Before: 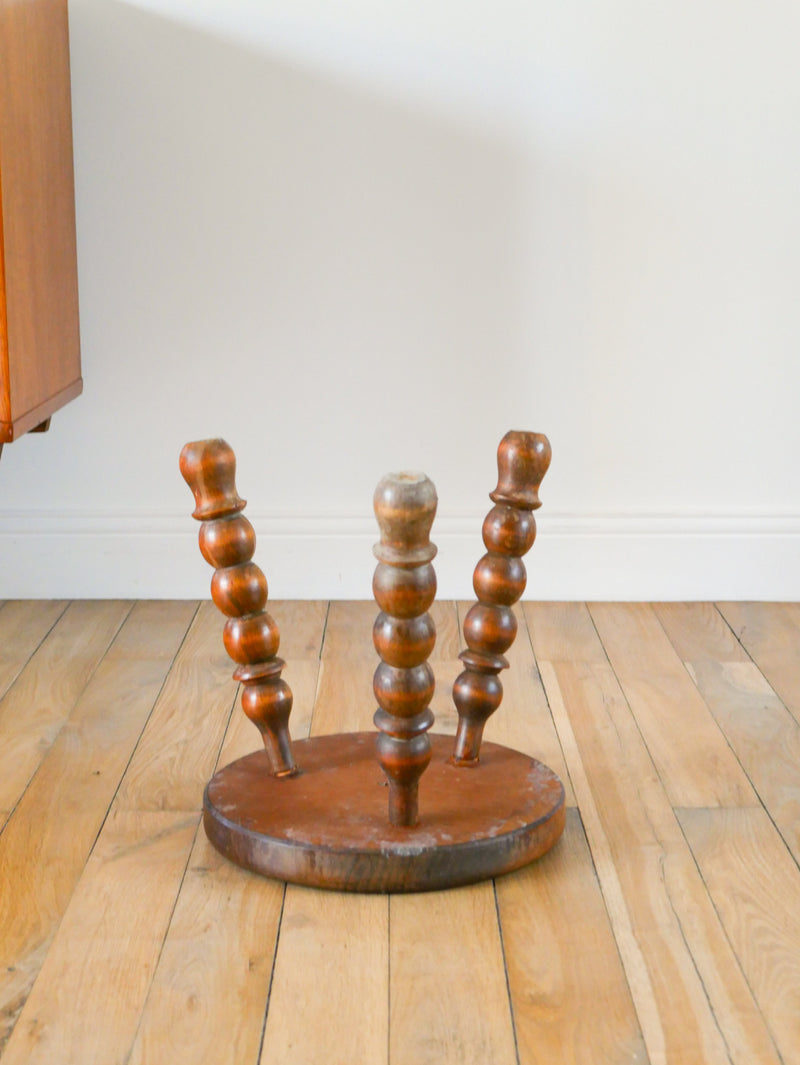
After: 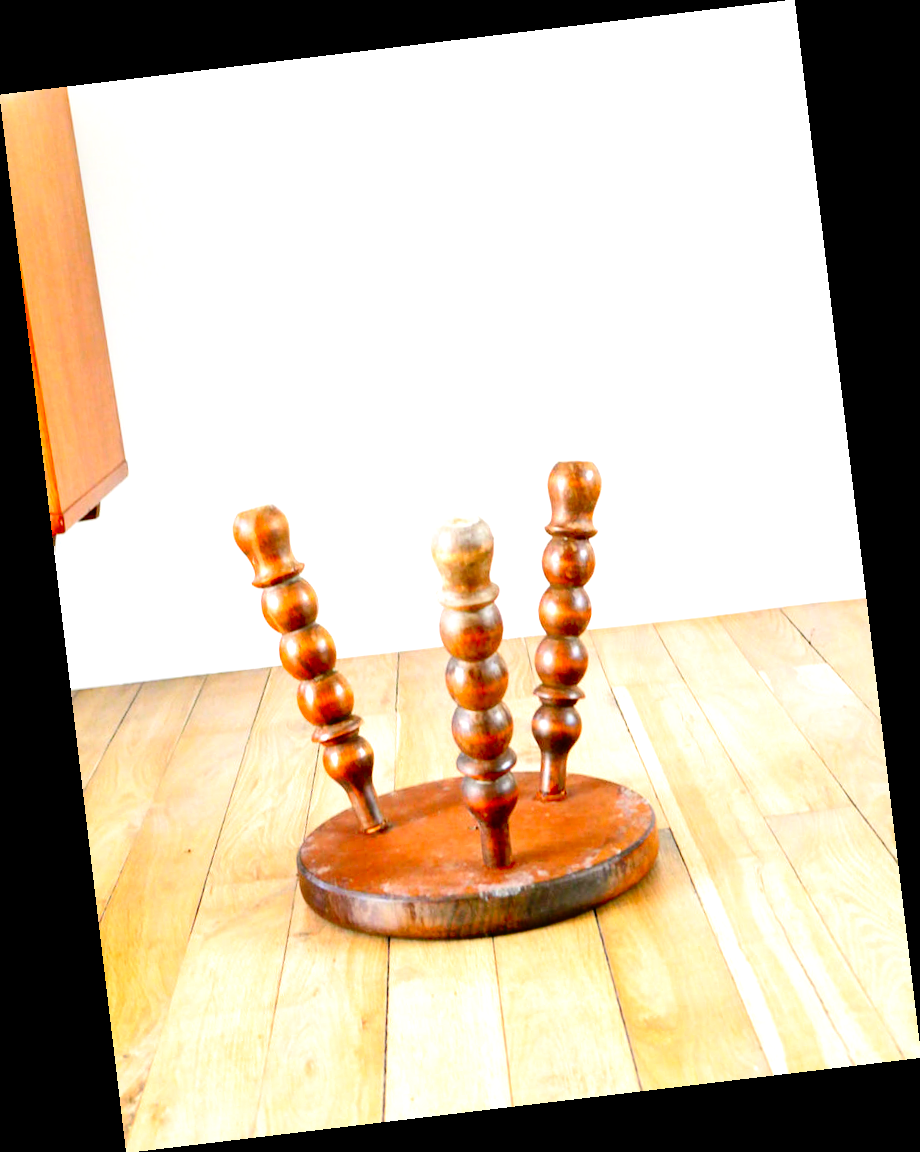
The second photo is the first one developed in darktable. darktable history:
filmic rgb: black relative exposure -8.7 EV, white relative exposure 2.7 EV, threshold 3 EV, target black luminance 0%, hardness 6.25, latitude 76.53%, contrast 1.326, shadows ↔ highlights balance -0.349%, preserve chrominance no, color science v4 (2020), enable highlight reconstruction true
levels: levels [0, 0.397, 0.955]
tone equalizer: -8 EV -0.75 EV, -7 EV -0.7 EV, -6 EV -0.6 EV, -5 EV -0.4 EV, -3 EV 0.4 EV, -2 EV 0.6 EV, -1 EV 0.7 EV, +0 EV 0.75 EV, edges refinement/feathering 500, mask exposure compensation -1.57 EV, preserve details no
rotate and perspective: rotation -6.83°, automatic cropping off
